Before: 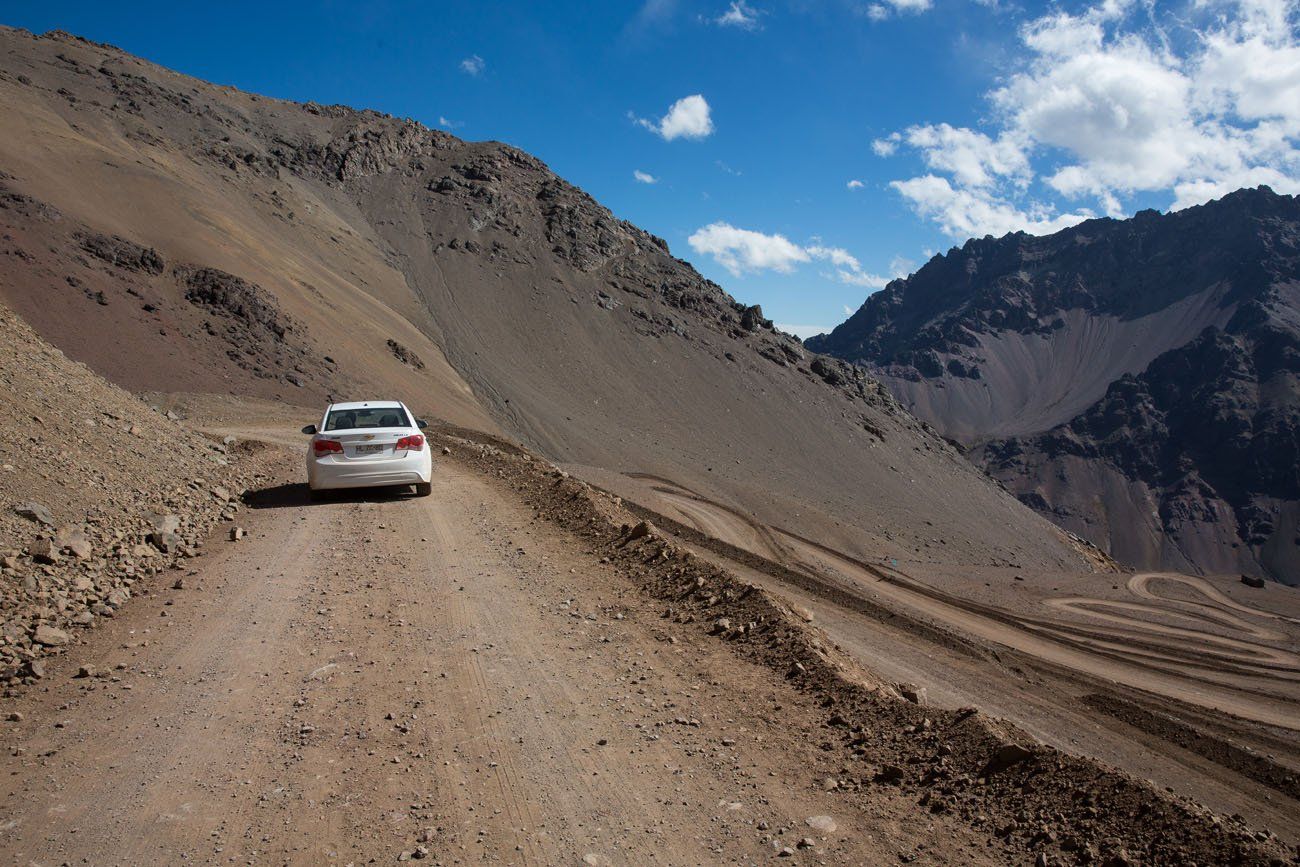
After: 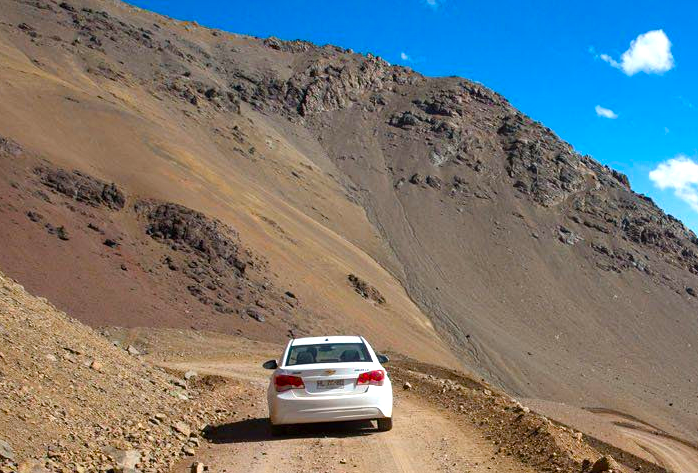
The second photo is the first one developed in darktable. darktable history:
crop and rotate: left 3.062%, top 7.515%, right 43.211%, bottom 37.881%
exposure: black level correction 0, exposure 0.703 EV, compensate highlight preservation false
color balance rgb: power › hue 326.1°, perceptual saturation grading › global saturation 37.079%, perceptual saturation grading › shadows 35.313%
